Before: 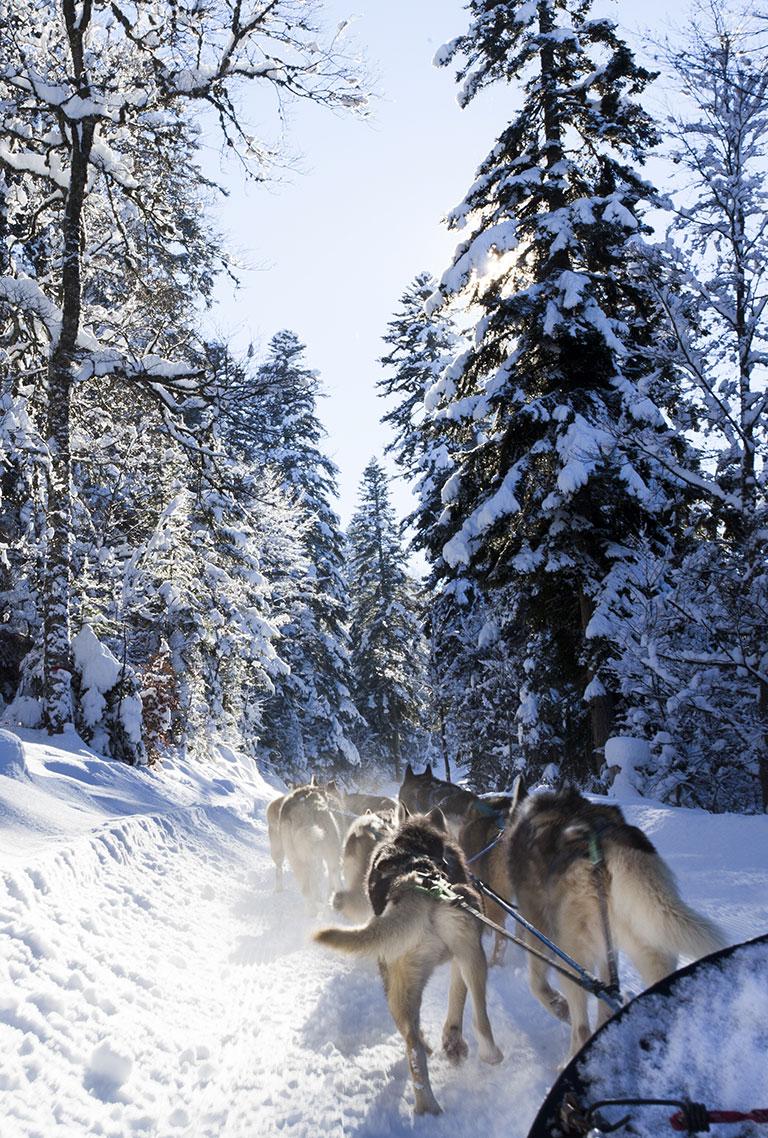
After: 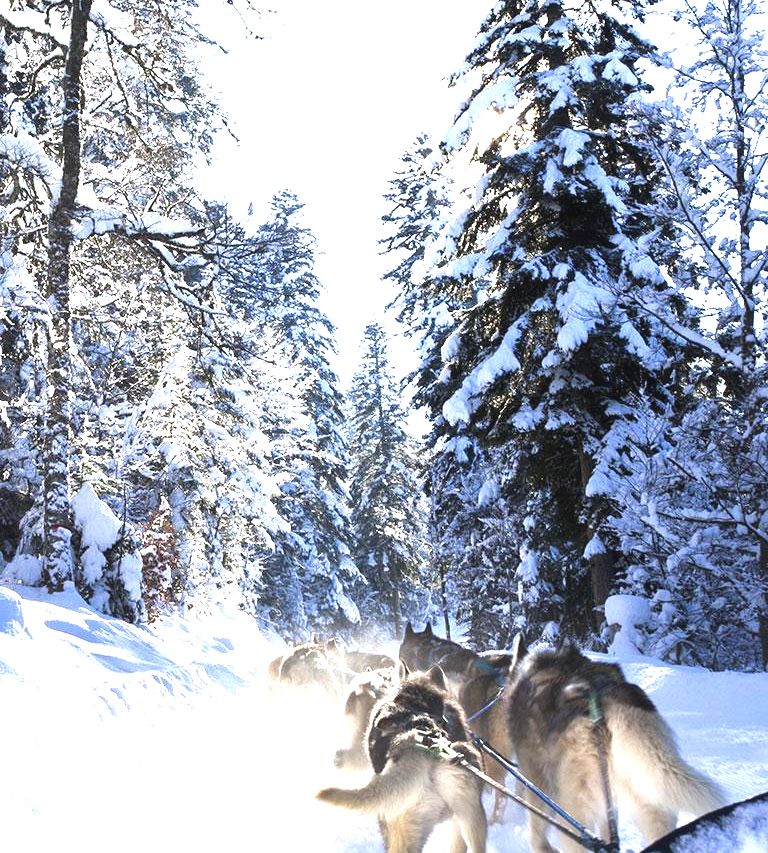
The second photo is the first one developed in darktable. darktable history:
crop and rotate: top 12.5%, bottom 12.5%
white balance: emerald 1
exposure: black level correction -0.002, exposure 1.35 EV, compensate highlight preservation false
